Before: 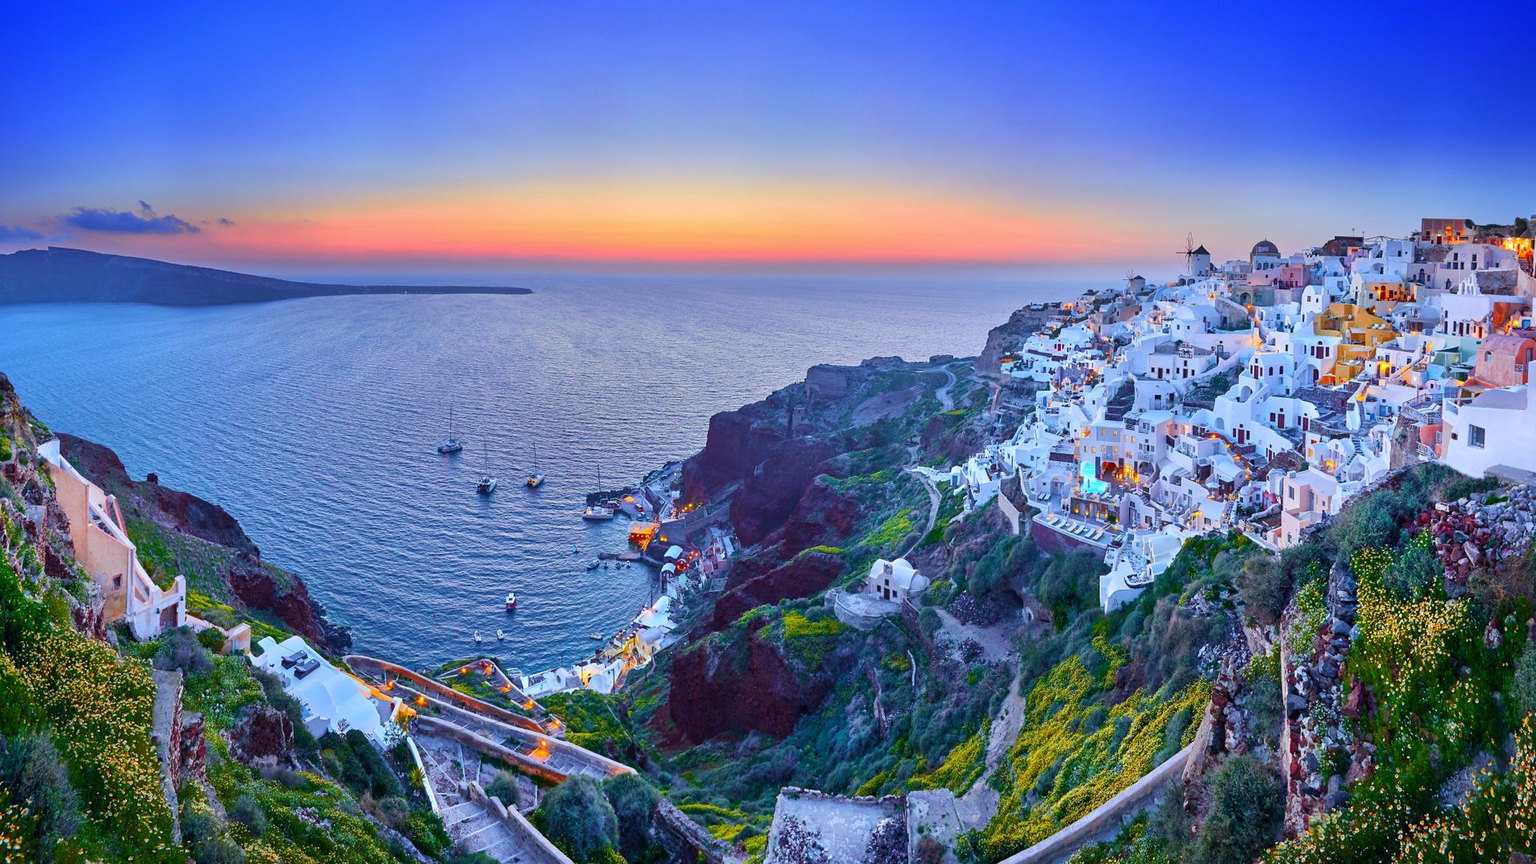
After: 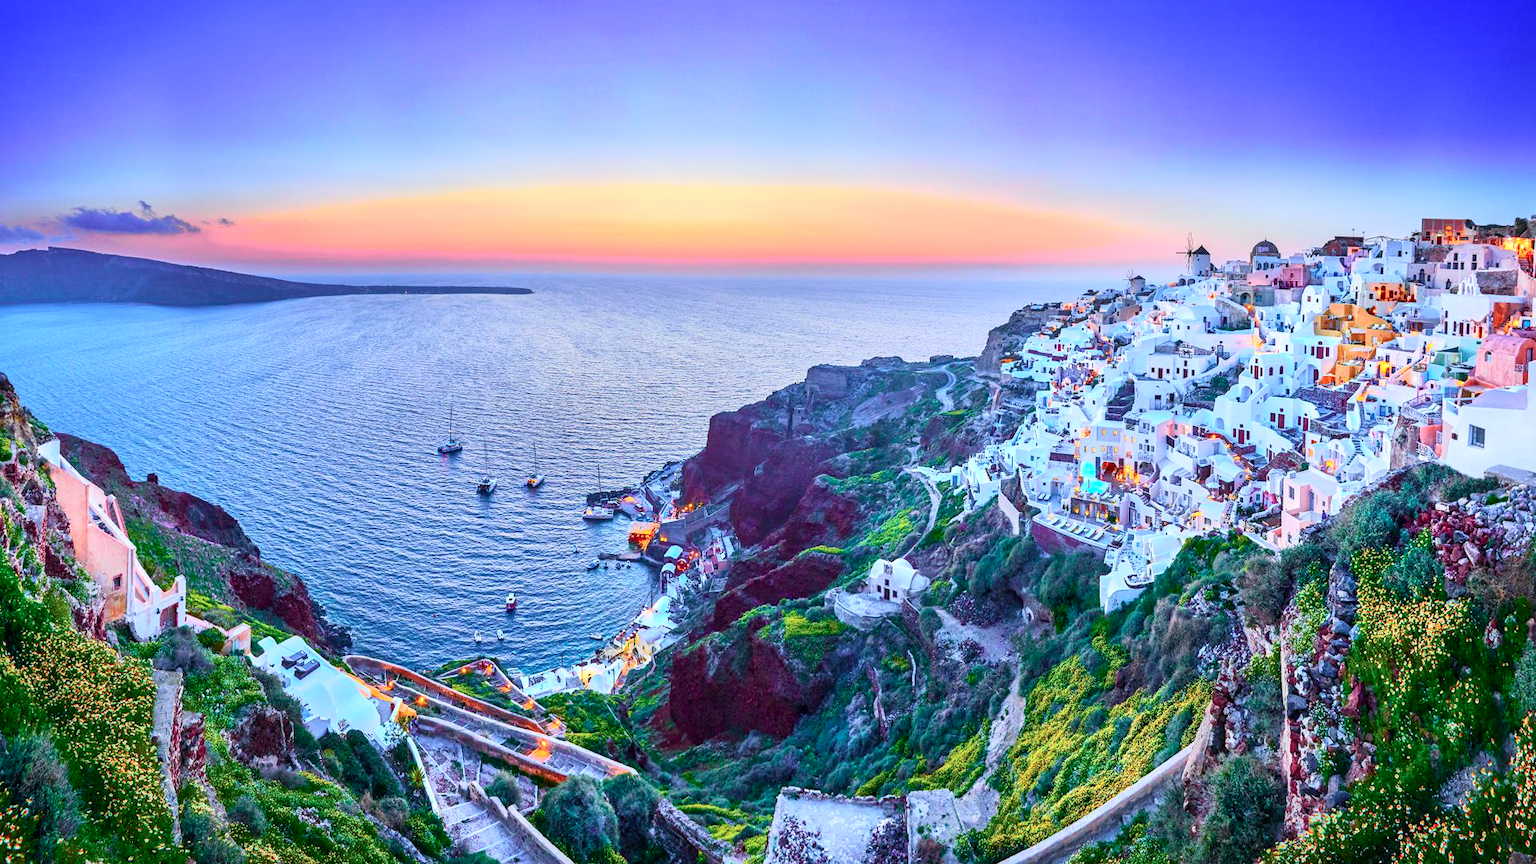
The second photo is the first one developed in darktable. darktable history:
exposure: exposure 0.3 EV, compensate highlight preservation false
tone curve: curves: ch0 [(0, 0.013) (0.104, 0.103) (0.258, 0.267) (0.448, 0.487) (0.709, 0.794) (0.895, 0.915) (0.994, 0.971)]; ch1 [(0, 0) (0.335, 0.298) (0.446, 0.413) (0.488, 0.484) (0.515, 0.508) (0.584, 0.623) (0.635, 0.661) (1, 1)]; ch2 [(0, 0) (0.314, 0.306) (0.436, 0.447) (0.502, 0.503) (0.538, 0.541) (0.568, 0.603) (0.641, 0.635) (0.717, 0.701) (1, 1)], color space Lab, independent channels, preserve colors none
local contrast: on, module defaults
